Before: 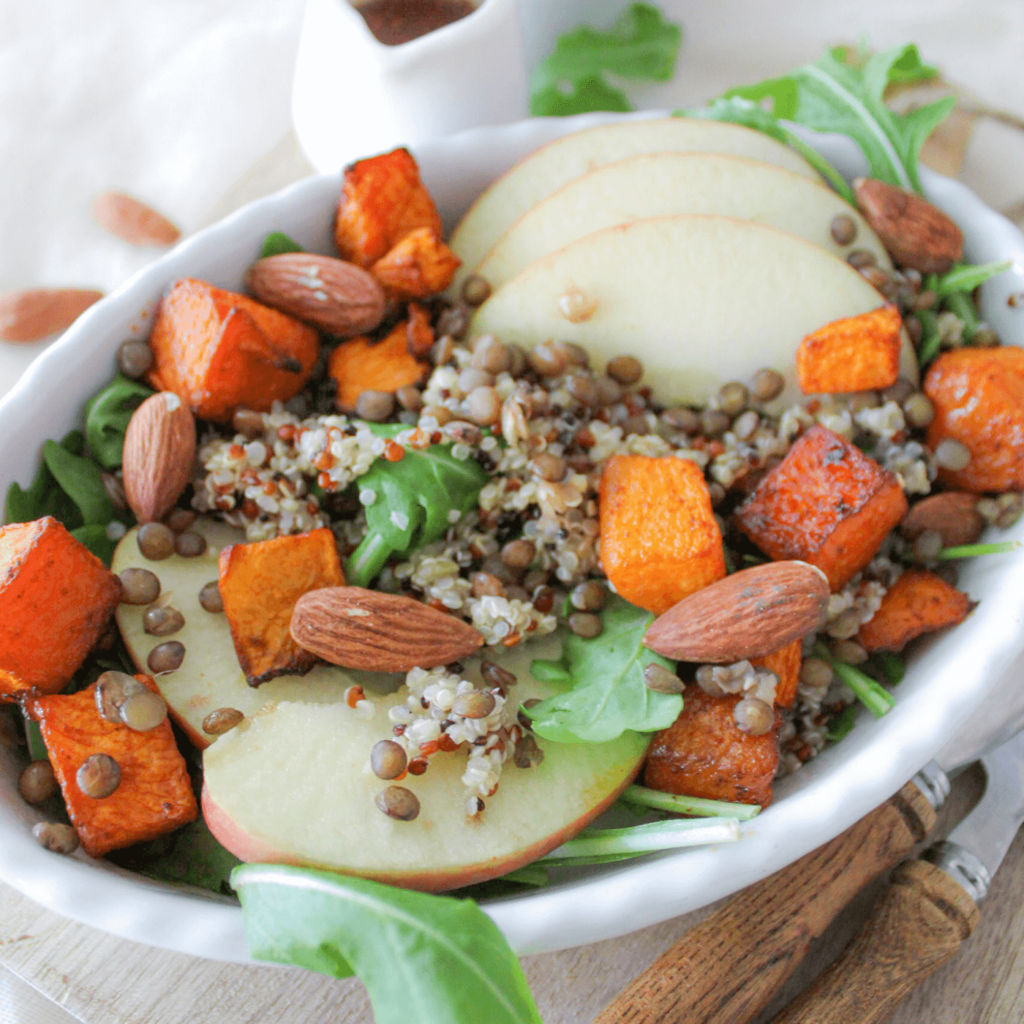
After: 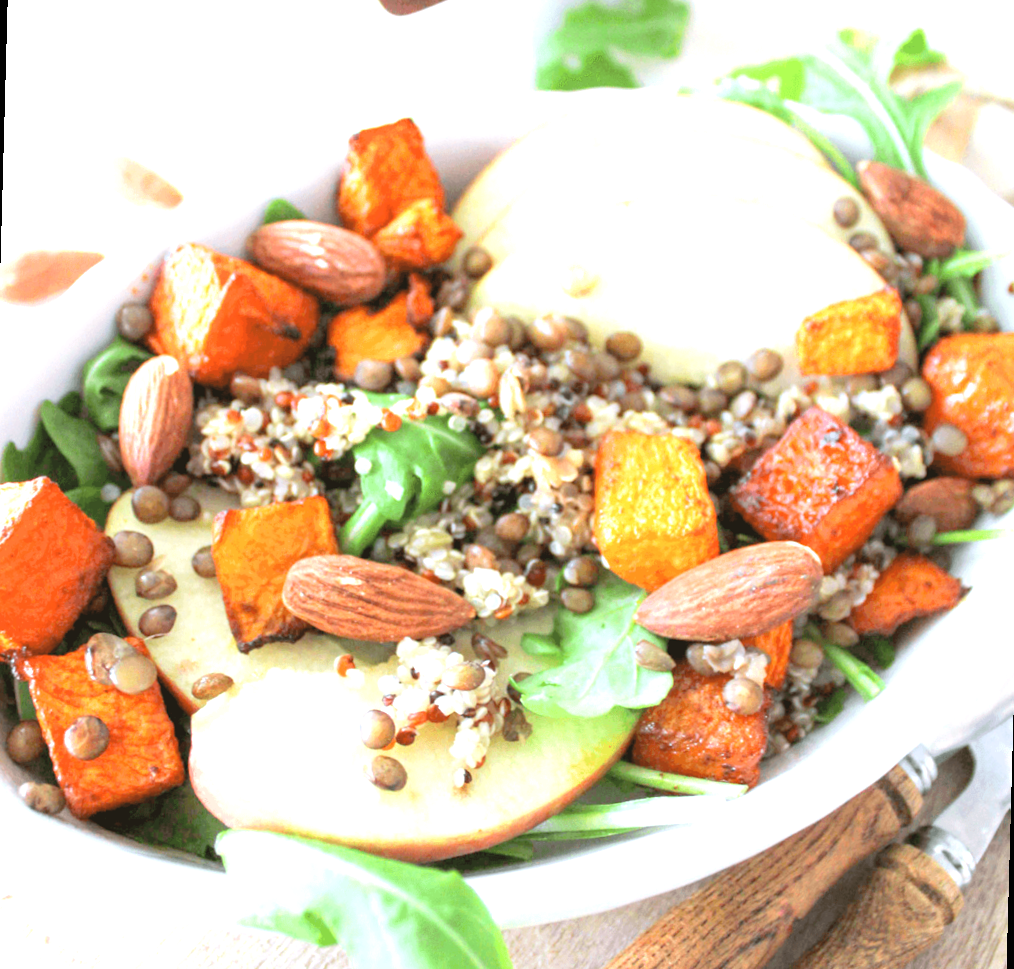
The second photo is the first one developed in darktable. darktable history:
exposure: black level correction 0, exposure 1.2 EV, compensate highlight preservation false
rotate and perspective: rotation 1.57°, crop left 0.018, crop right 0.982, crop top 0.039, crop bottom 0.961
